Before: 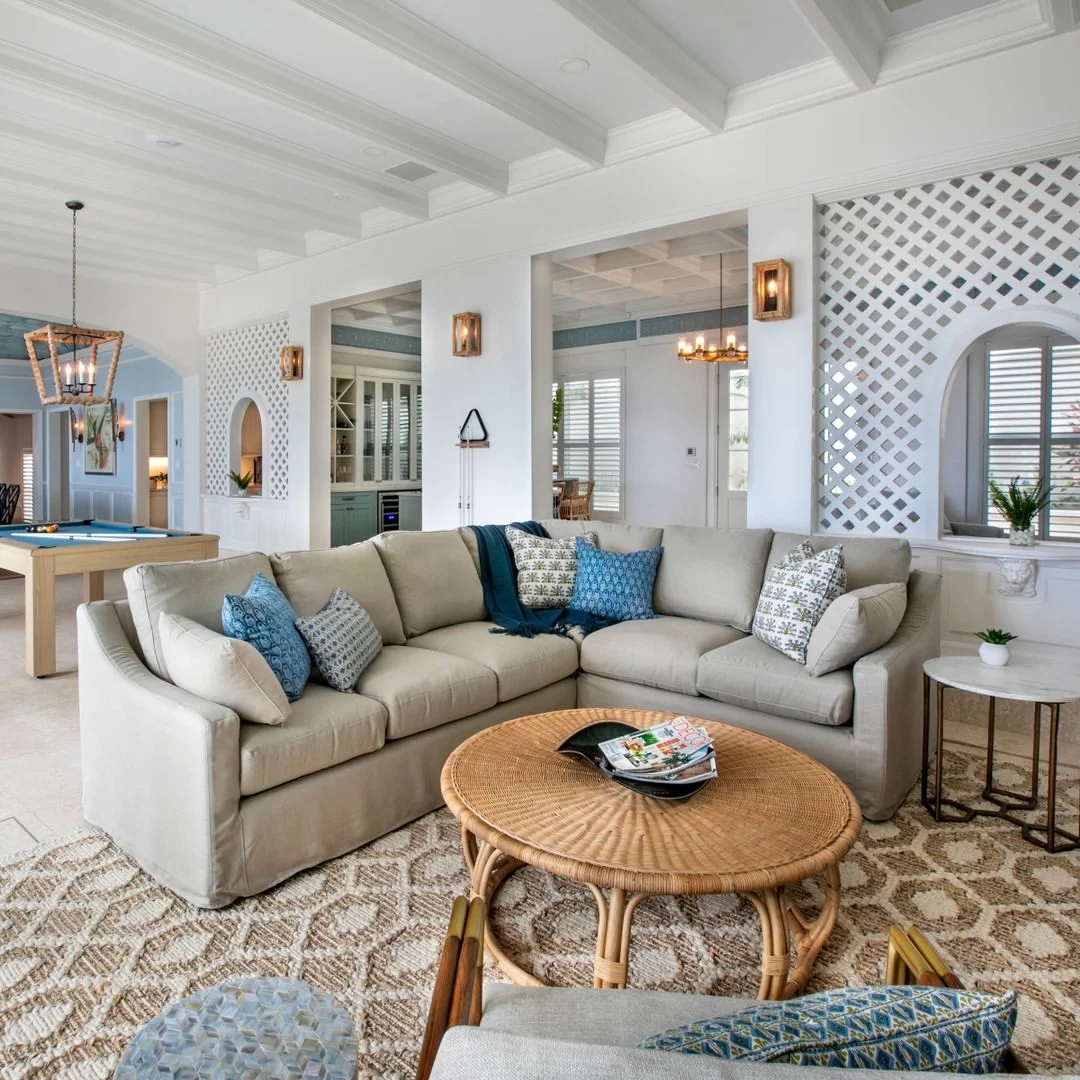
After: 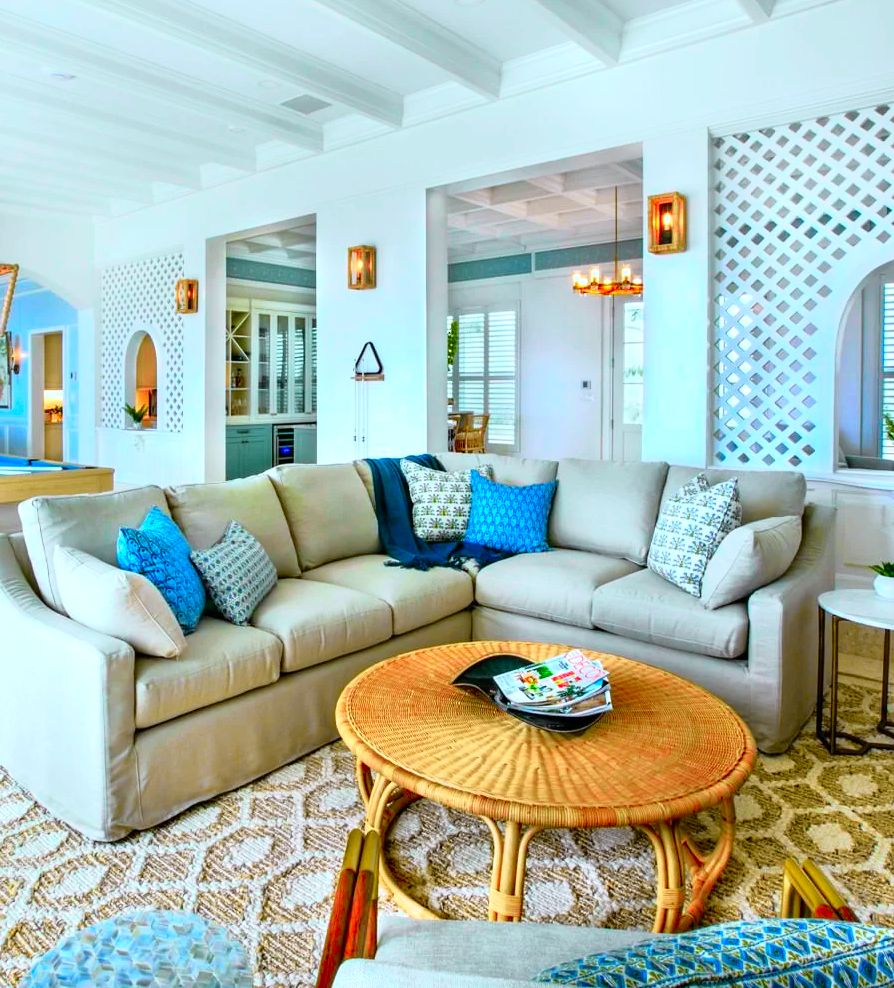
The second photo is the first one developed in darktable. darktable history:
tone equalizer: on, module defaults
tone curve: curves: ch0 [(0, 0) (0.058, 0.037) (0.214, 0.183) (0.304, 0.288) (0.561, 0.554) (0.687, 0.677) (0.768, 0.768) (0.858, 0.861) (0.987, 0.945)]; ch1 [(0, 0) (0.172, 0.123) (0.312, 0.296) (0.432, 0.448) (0.471, 0.469) (0.502, 0.5) (0.521, 0.505) (0.565, 0.569) (0.663, 0.663) (0.703, 0.721) (0.857, 0.917) (1, 1)]; ch2 [(0, 0) (0.411, 0.424) (0.485, 0.497) (0.502, 0.5) (0.517, 0.511) (0.556, 0.562) (0.626, 0.594) (0.709, 0.661) (1, 1)], color space Lab, independent channels, preserve colors none
white balance: red 0.925, blue 1.046
color correction: highlights a* 1.59, highlights b* -1.7, saturation 2.48
exposure: exposure 0.6 EV, compensate highlight preservation false
crop: left 9.807%, top 6.259%, right 7.334%, bottom 2.177%
